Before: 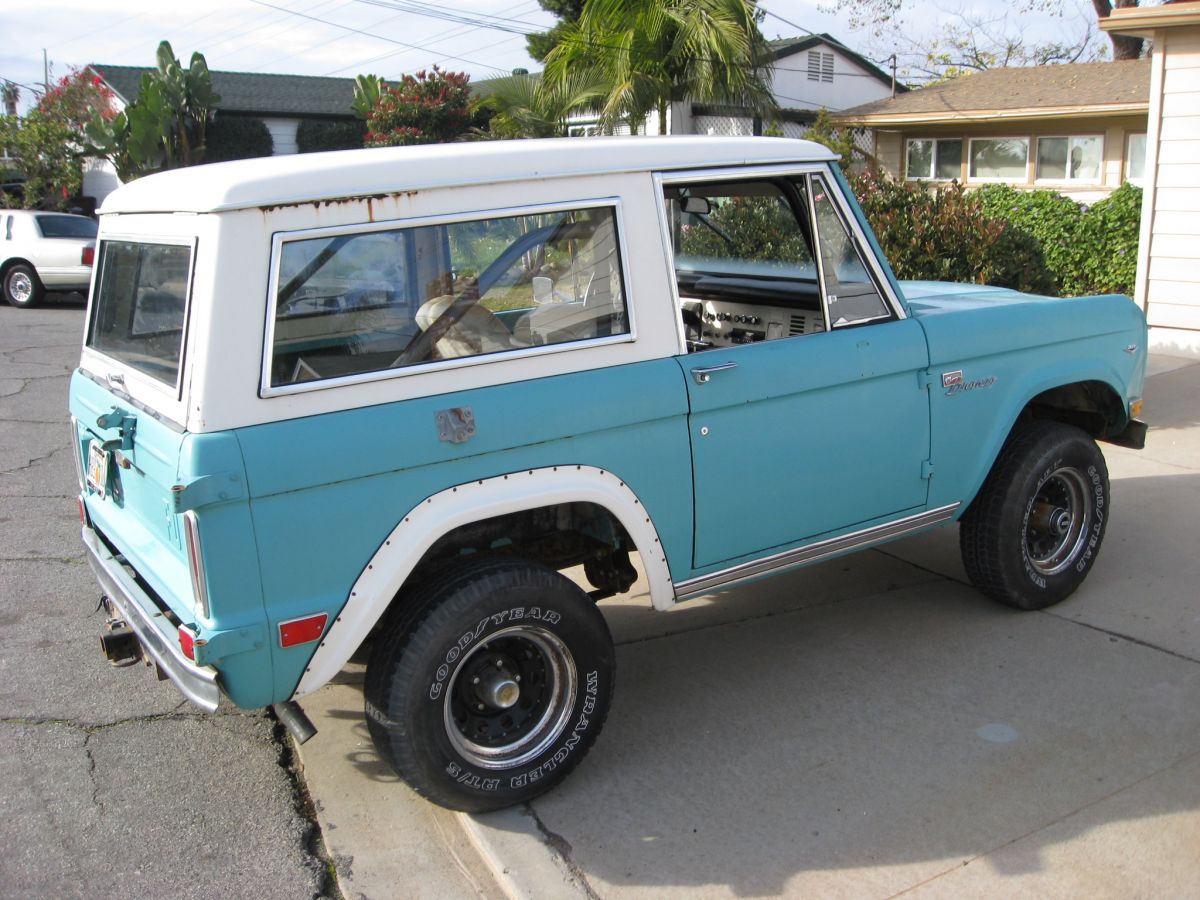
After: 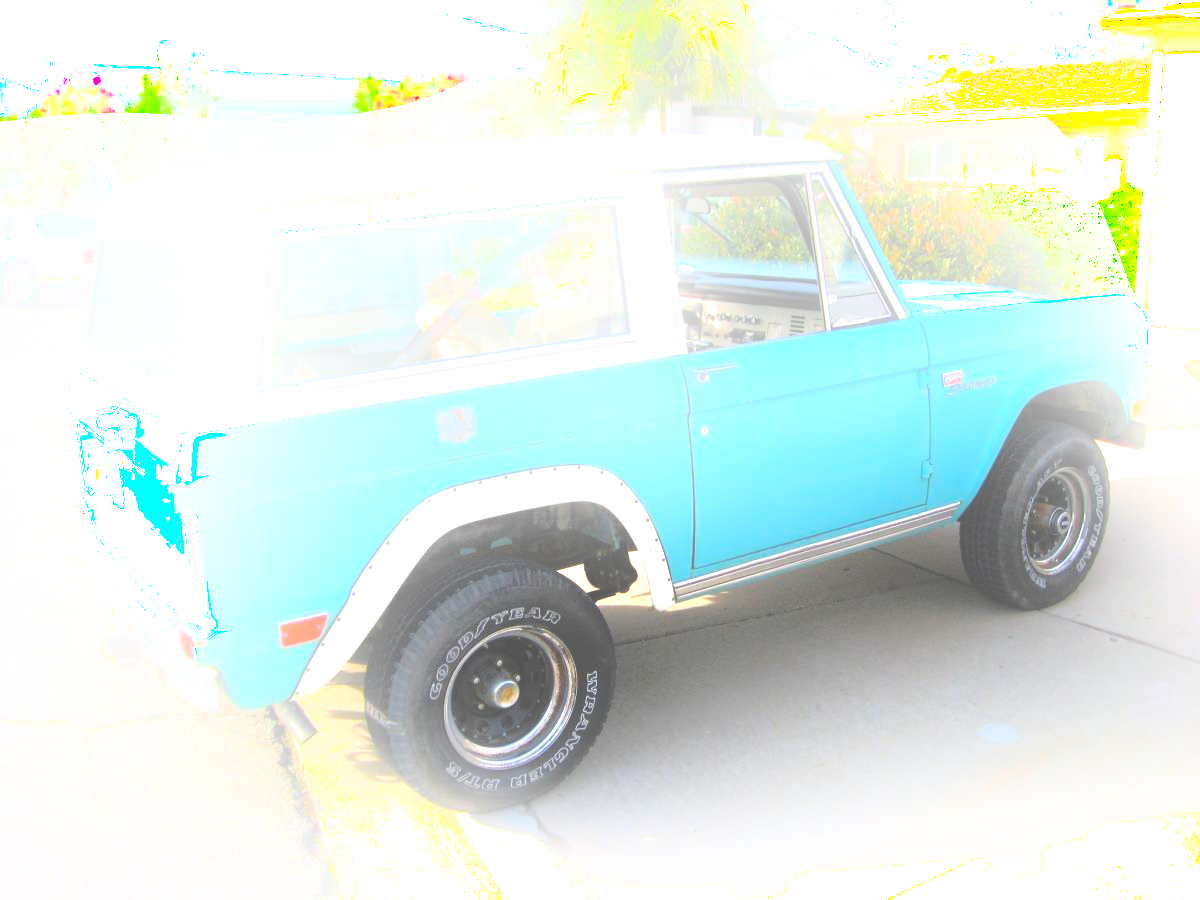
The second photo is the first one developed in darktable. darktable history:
exposure: black level correction -0.023, exposure 1.397 EV, compensate highlight preservation false
shadows and highlights: shadows -21.3, highlights 100, soften with gaussian
color balance rgb: linear chroma grading › global chroma 15%, perceptual saturation grading › global saturation 30%
